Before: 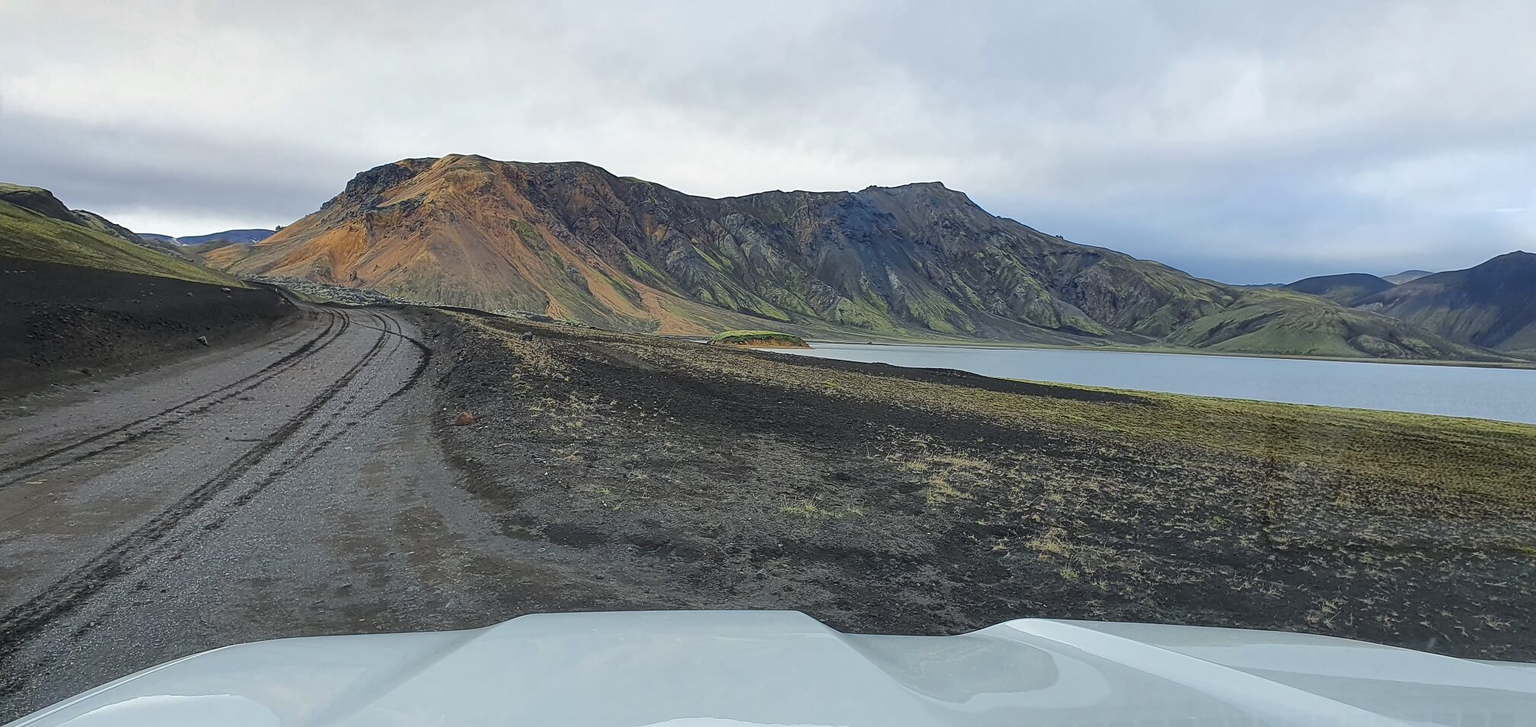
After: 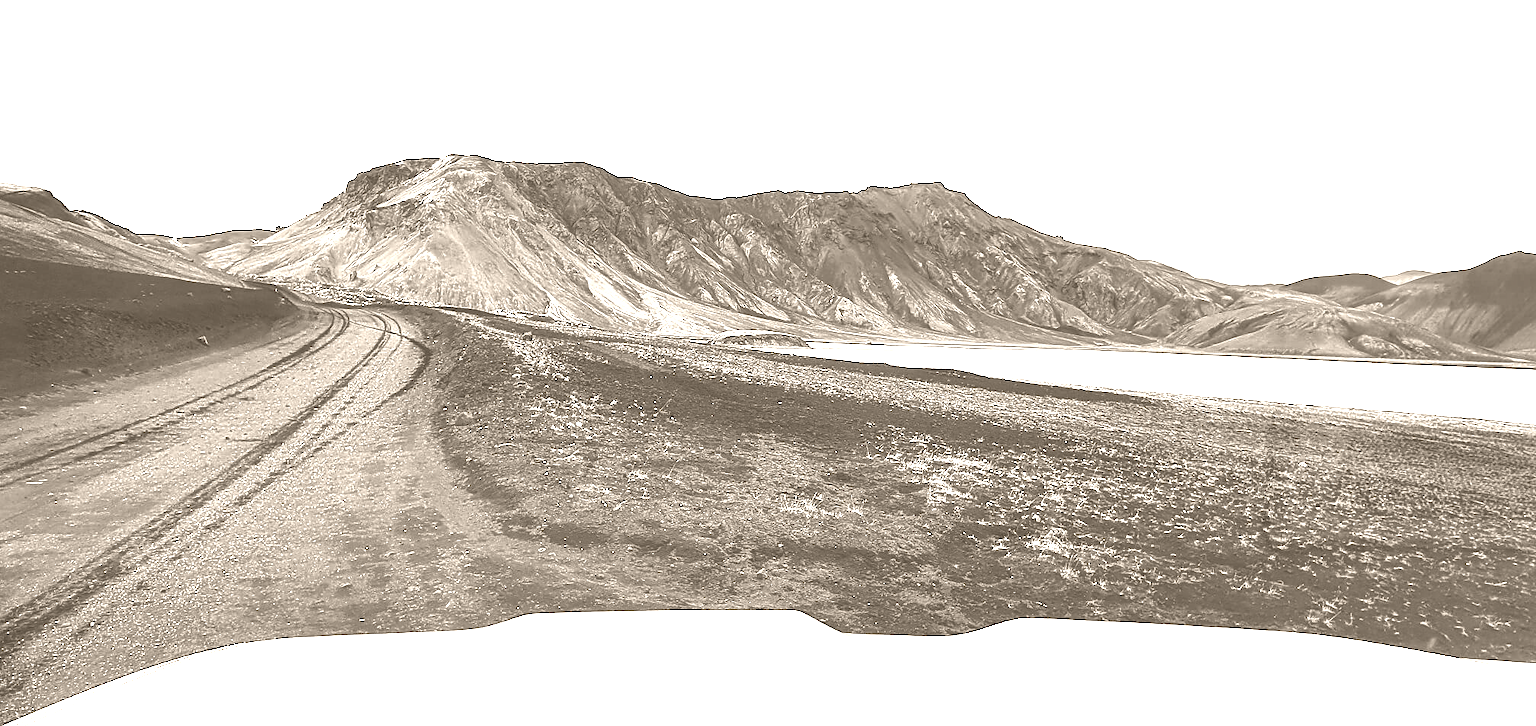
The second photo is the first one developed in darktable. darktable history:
exposure: compensate highlight preservation false
color balance rgb: linear chroma grading › shadows -30%, linear chroma grading › global chroma 35%, perceptual saturation grading › global saturation 75%, perceptual saturation grading › shadows -30%, perceptual brilliance grading › highlights 75%, perceptual brilliance grading › shadows -30%, global vibrance 35%
colorize: hue 34.49°, saturation 35.33%, source mix 100%, version 1
